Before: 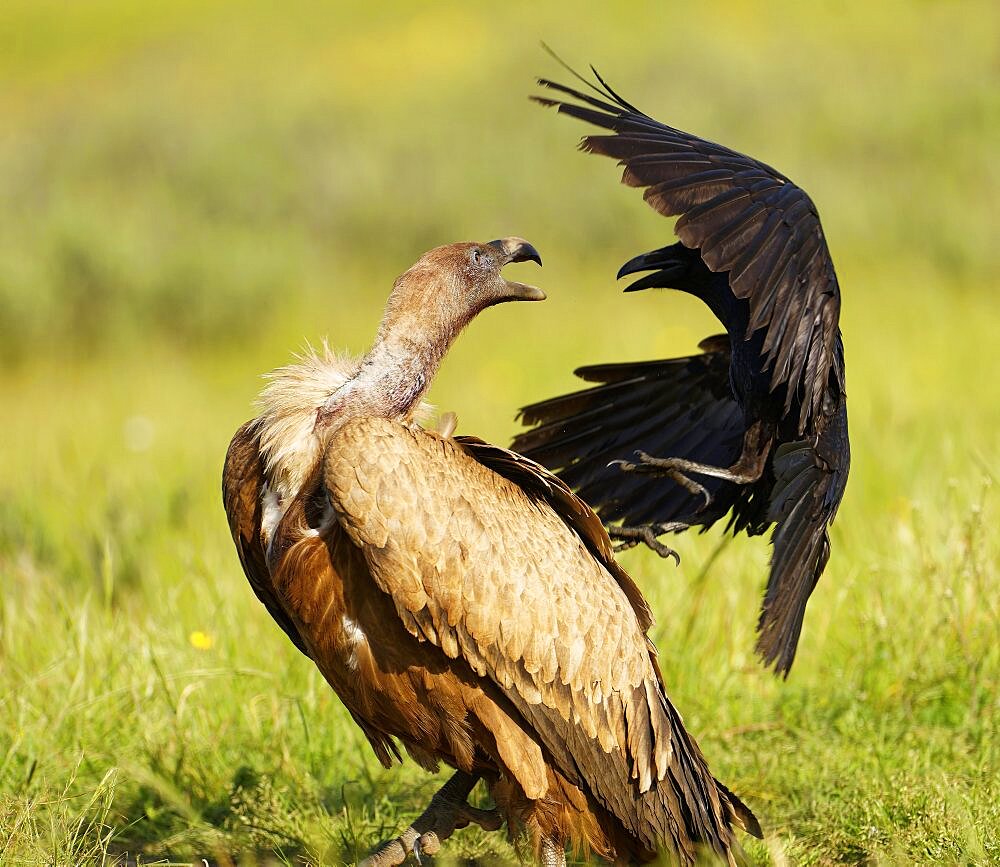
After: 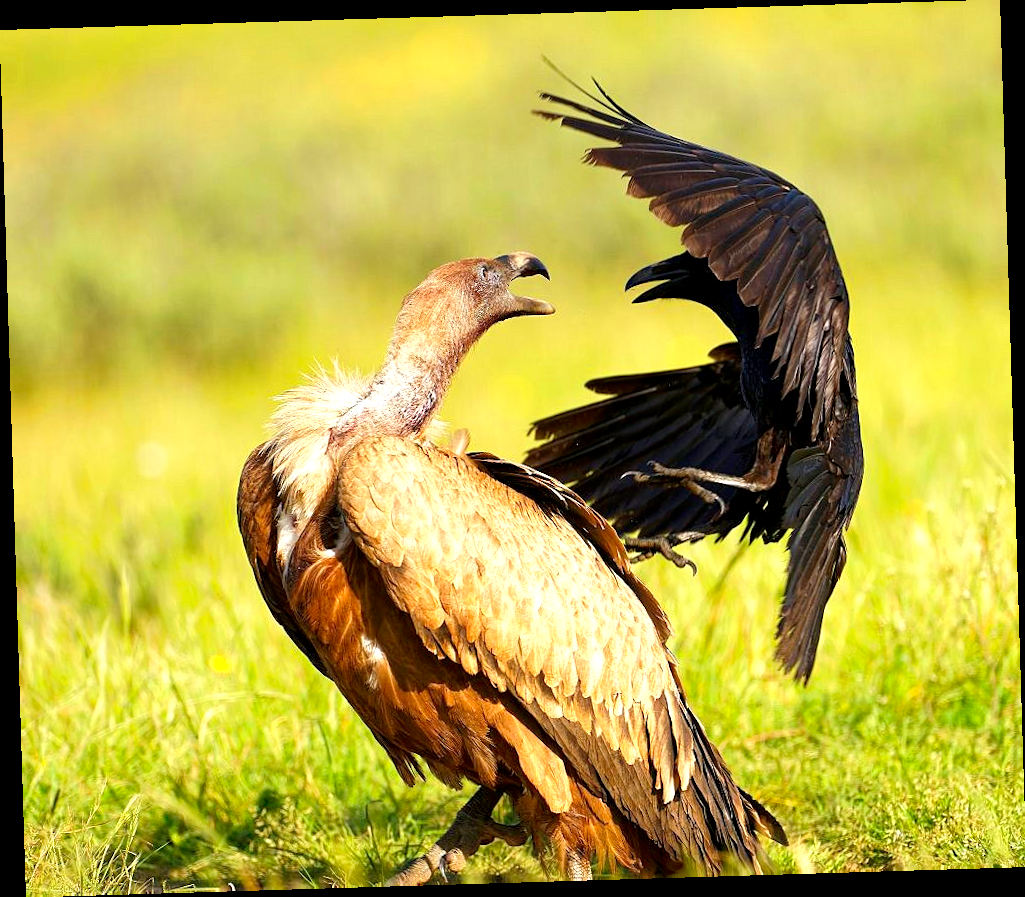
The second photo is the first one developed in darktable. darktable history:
rotate and perspective: rotation -1.75°, automatic cropping off
exposure: black level correction 0.001, exposure 0.5 EV, compensate exposure bias true, compensate highlight preservation false
